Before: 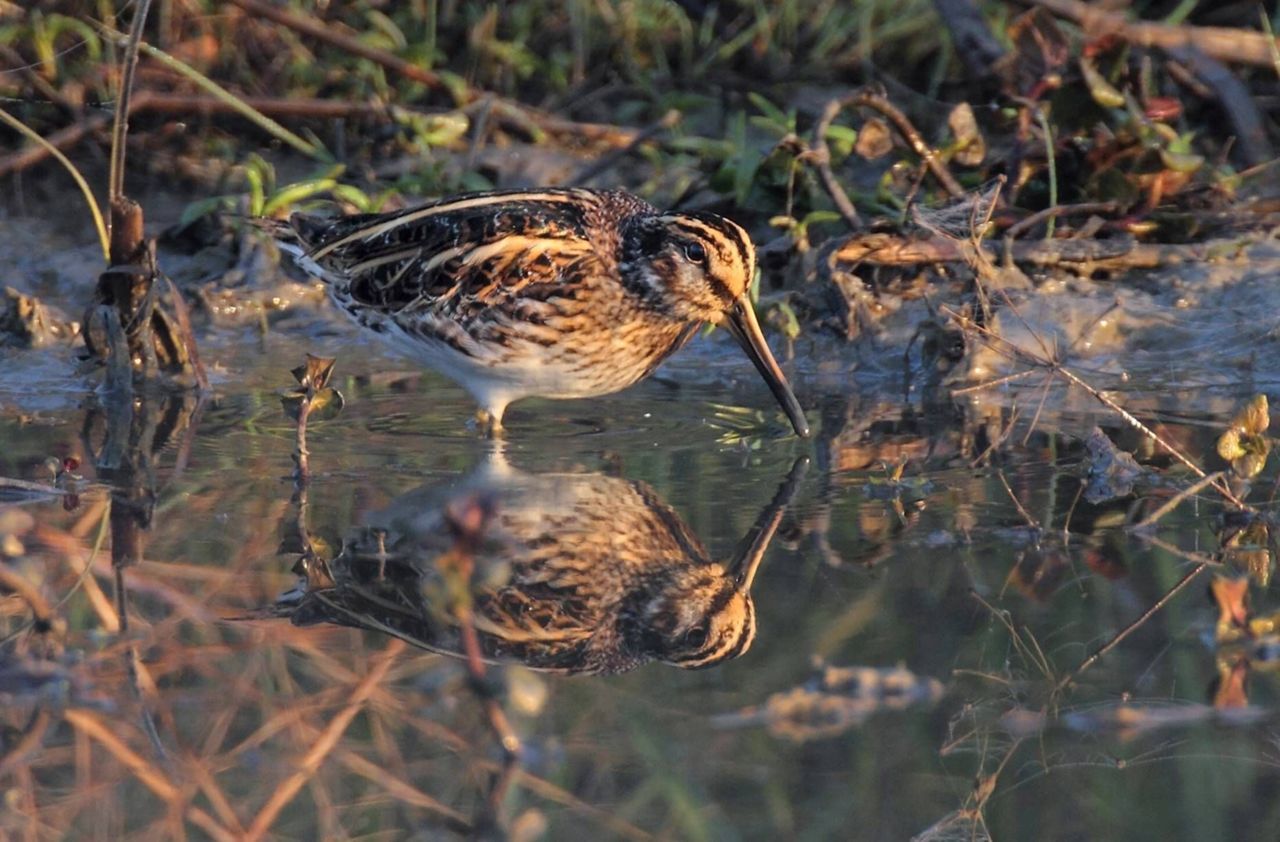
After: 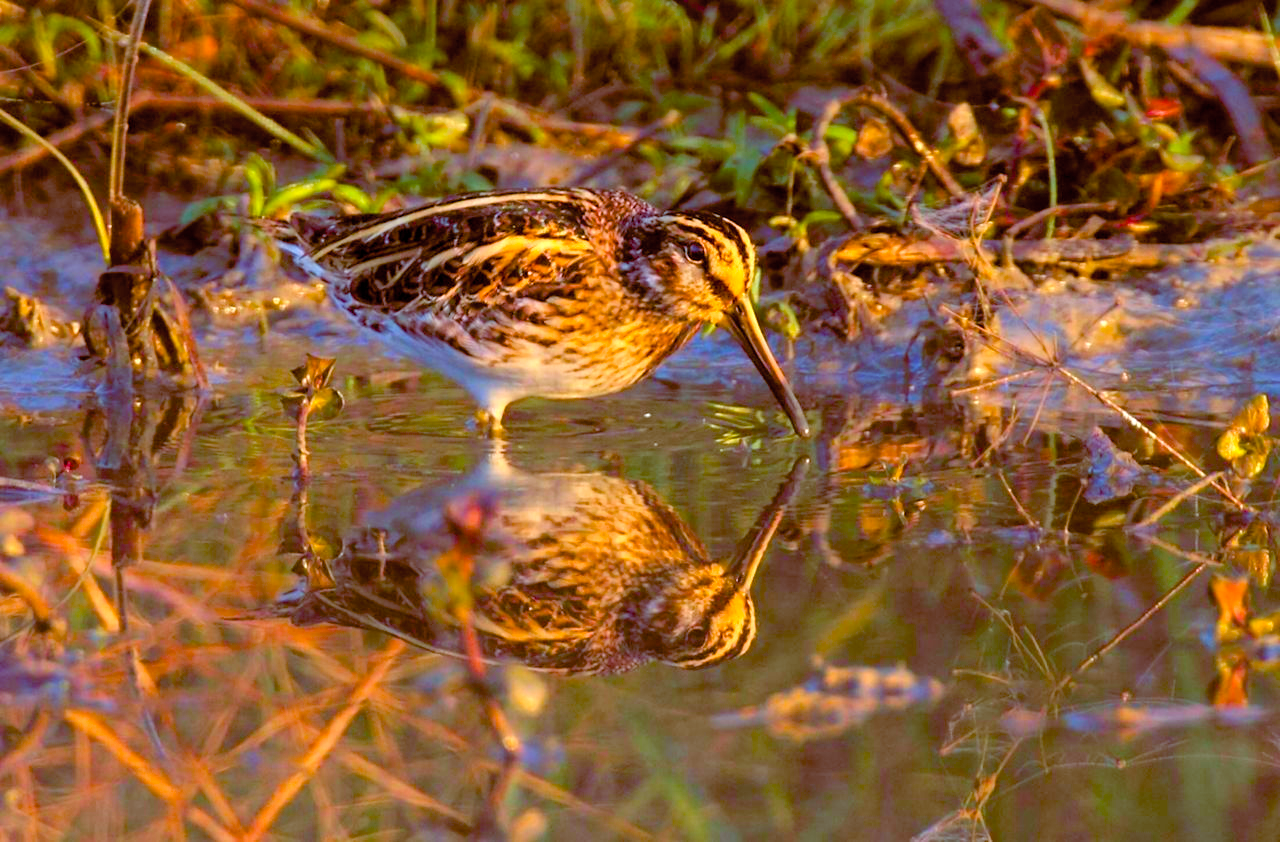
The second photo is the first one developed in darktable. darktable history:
exposure: exposure 0.292 EV, compensate highlight preservation false
contrast brightness saturation: brightness 0.086, saturation 0.191
velvia: strength 22.32%
color balance rgb: global offset › chroma 0.395%, global offset › hue 35.9°, linear chroma grading › global chroma 13.46%, perceptual saturation grading › global saturation 34.533%, perceptual saturation grading › highlights -25.52%, perceptual saturation grading › shadows 50.023%, global vibrance 20%
